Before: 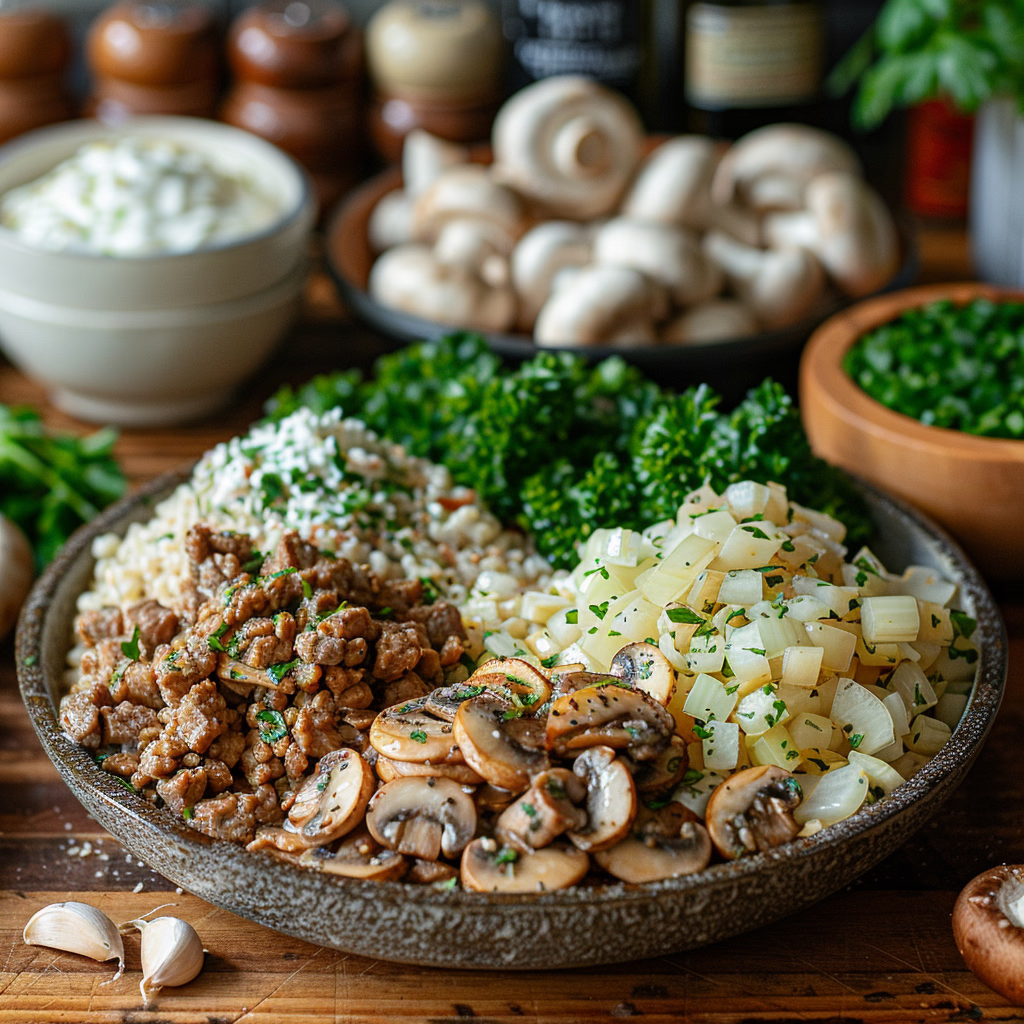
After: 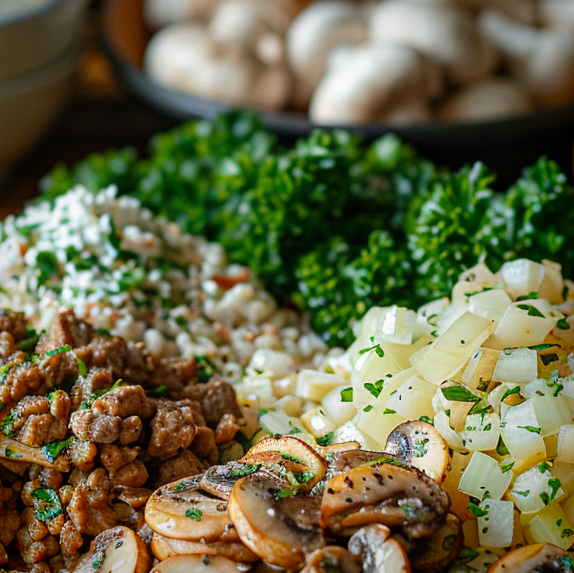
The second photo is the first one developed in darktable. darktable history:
crop and rotate: left 22.051%, top 21.683%, right 21.828%, bottom 22.357%
vignetting: saturation 0.38, automatic ratio true
